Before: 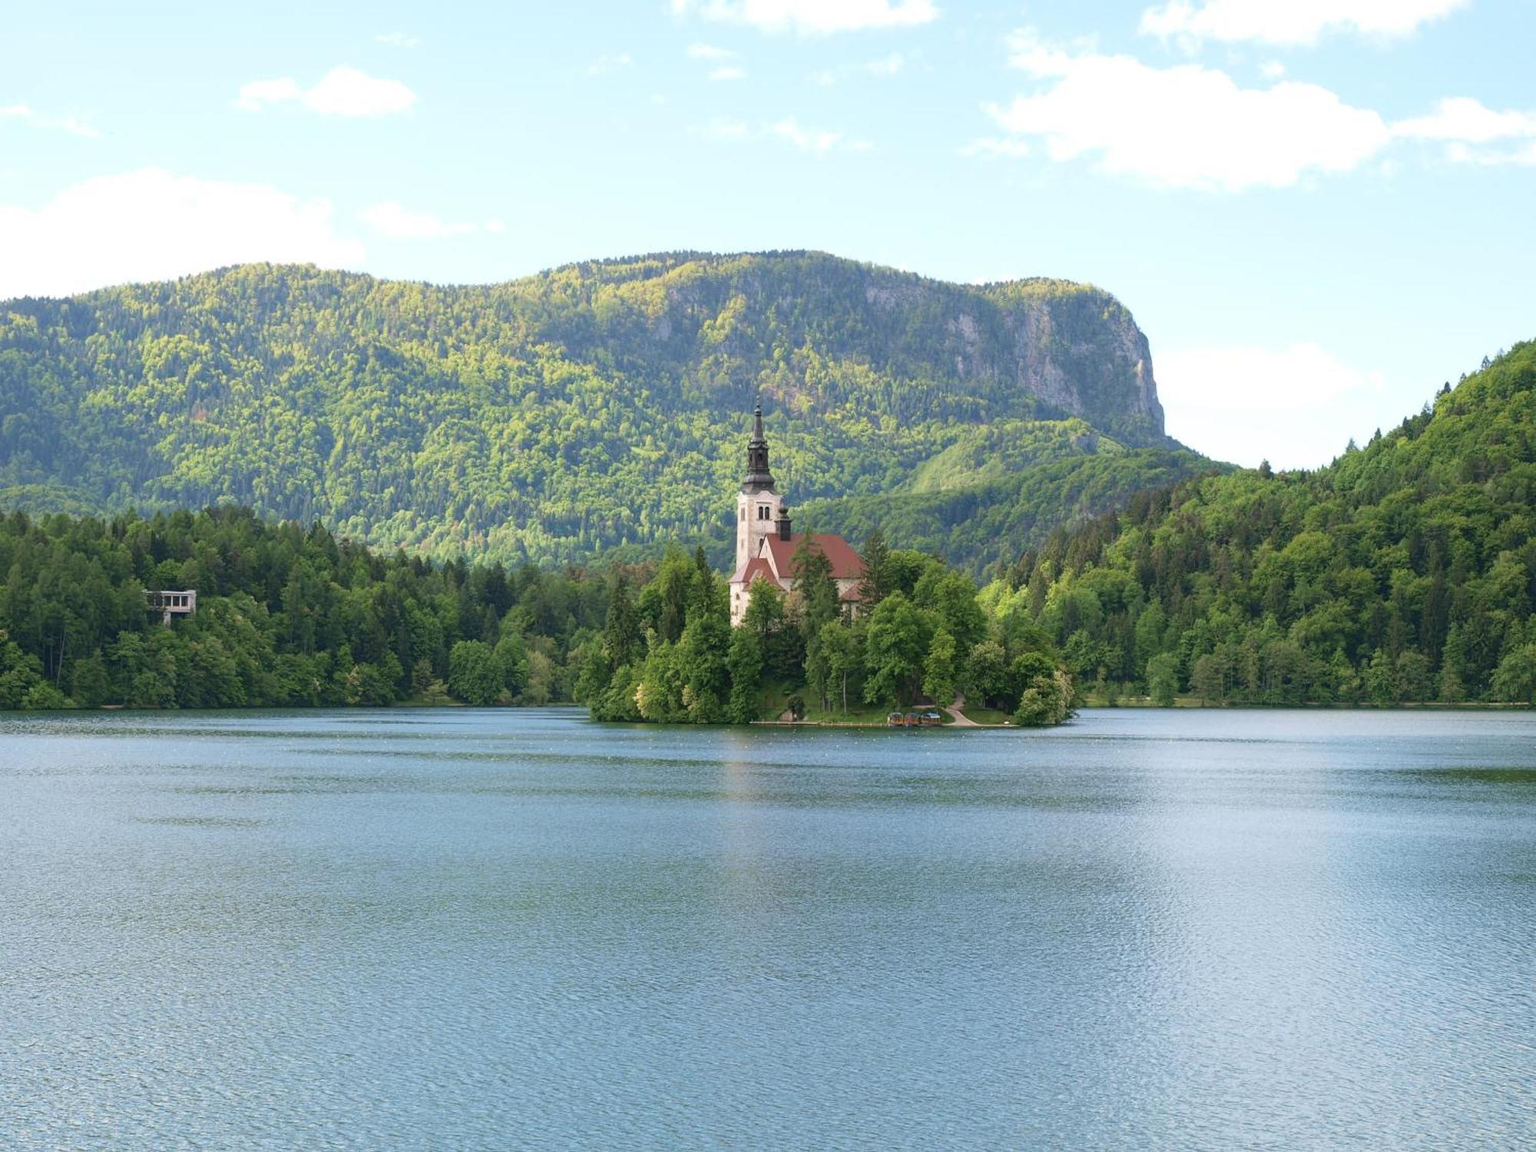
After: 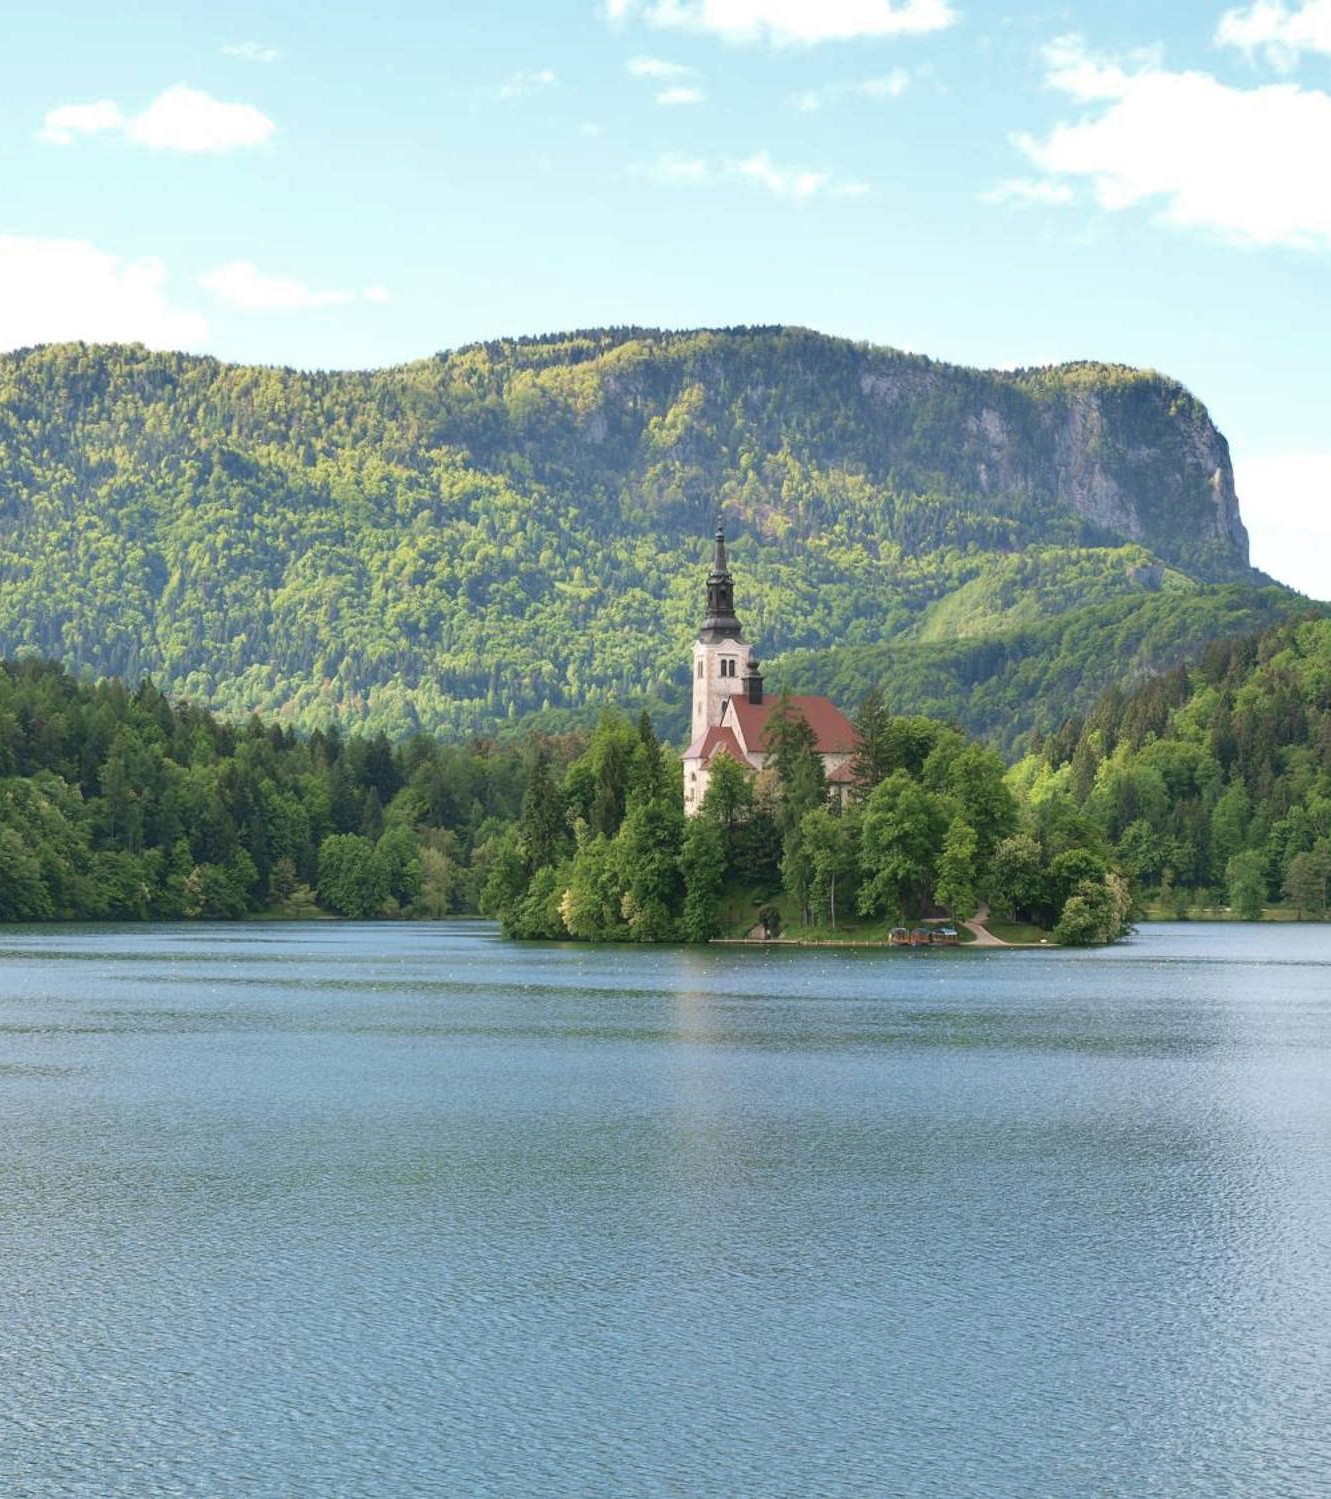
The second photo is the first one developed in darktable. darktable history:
shadows and highlights: shadows 58.8, highlights color adjustment 45.62%, soften with gaussian
haze removal: strength -0.043, compatibility mode true, adaptive false
crop and rotate: left 13.375%, right 20.037%
